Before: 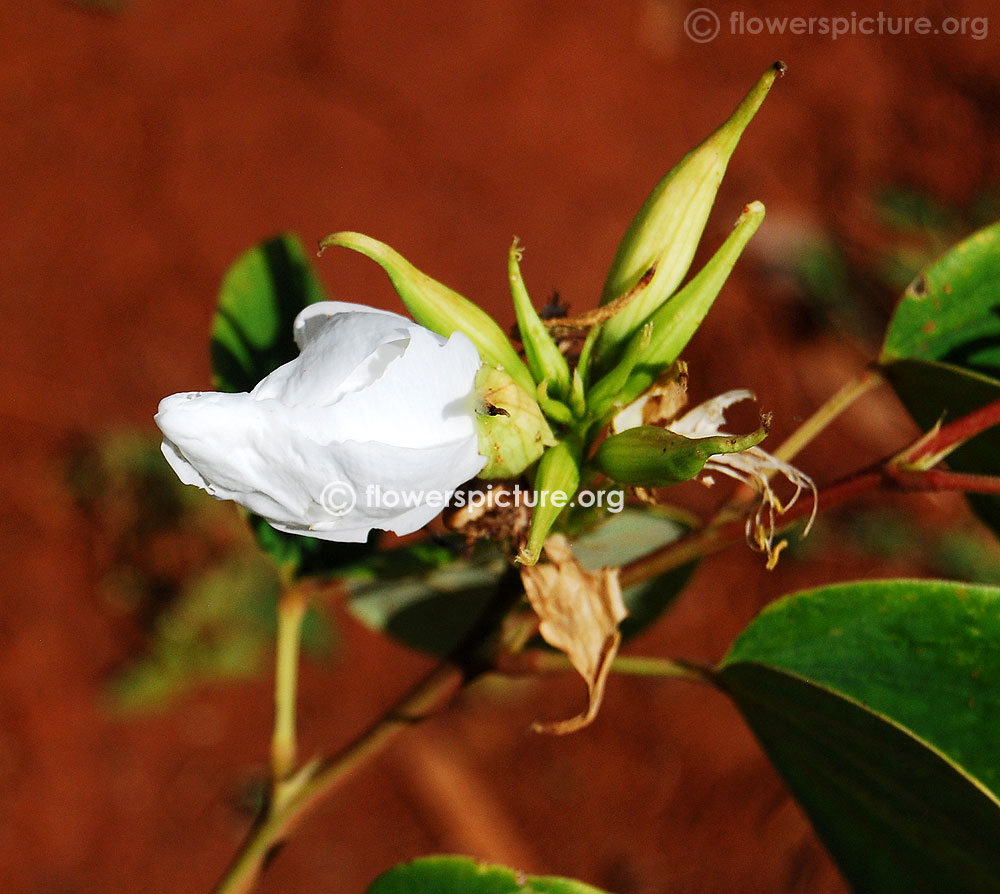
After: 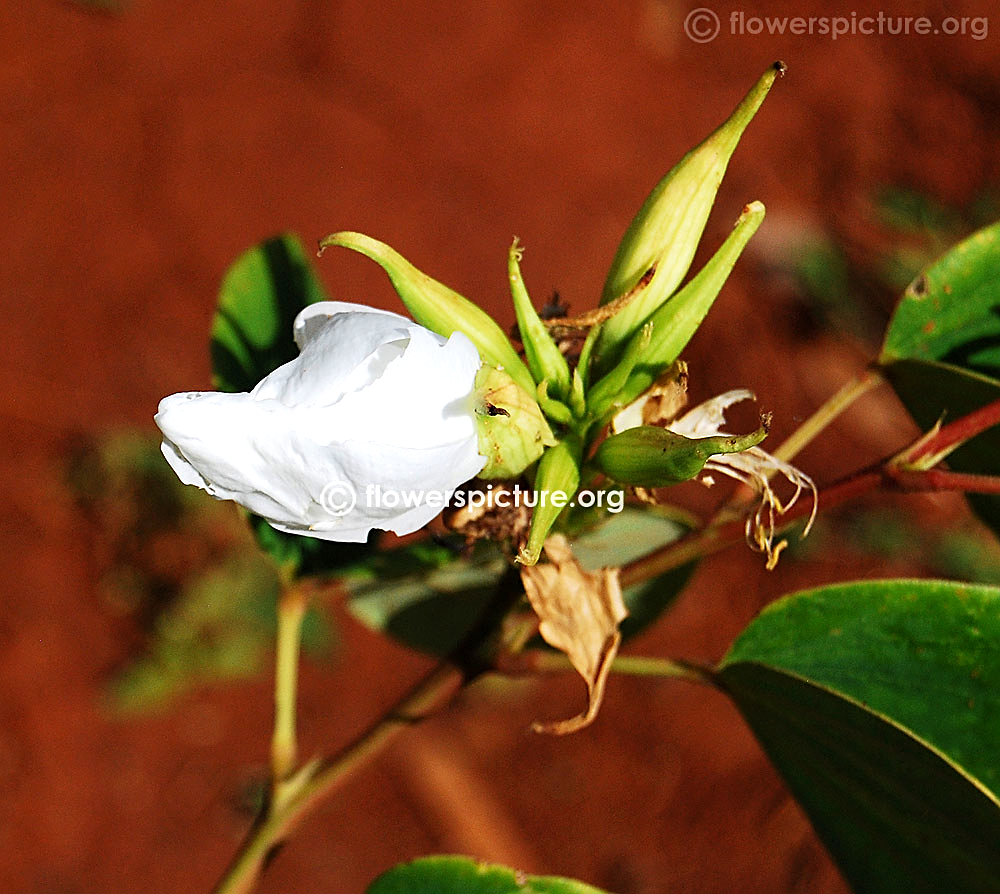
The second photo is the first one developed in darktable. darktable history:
sharpen: on, module defaults
velvia: on, module defaults
exposure: exposure 0.201 EV, compensate highlight preservation false
